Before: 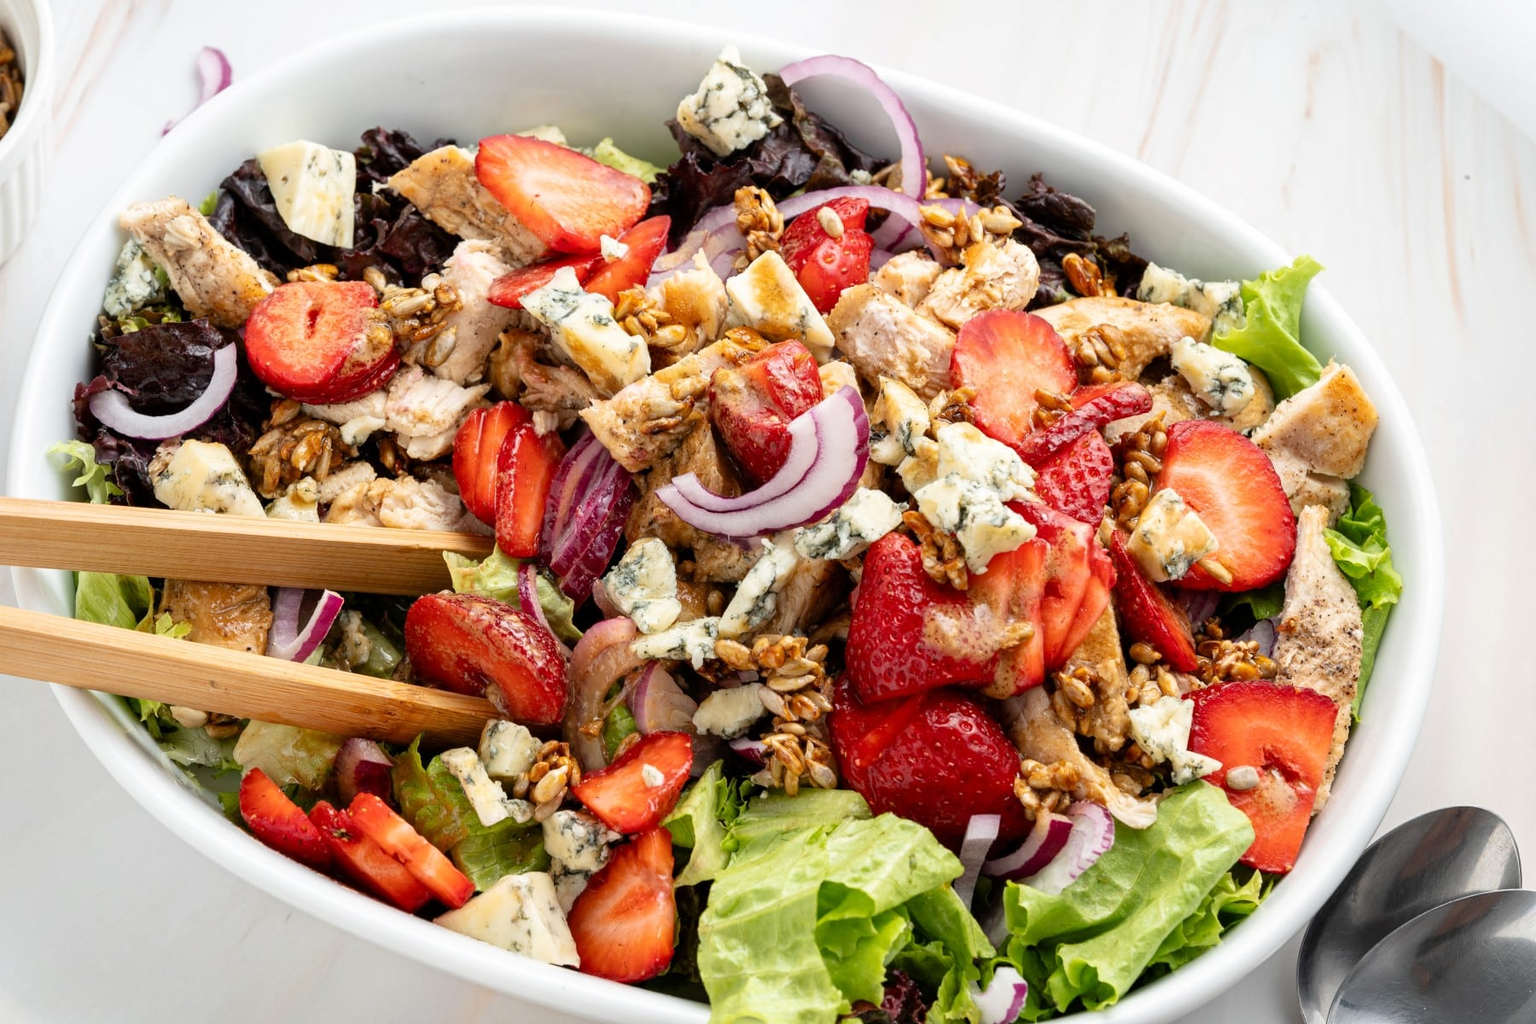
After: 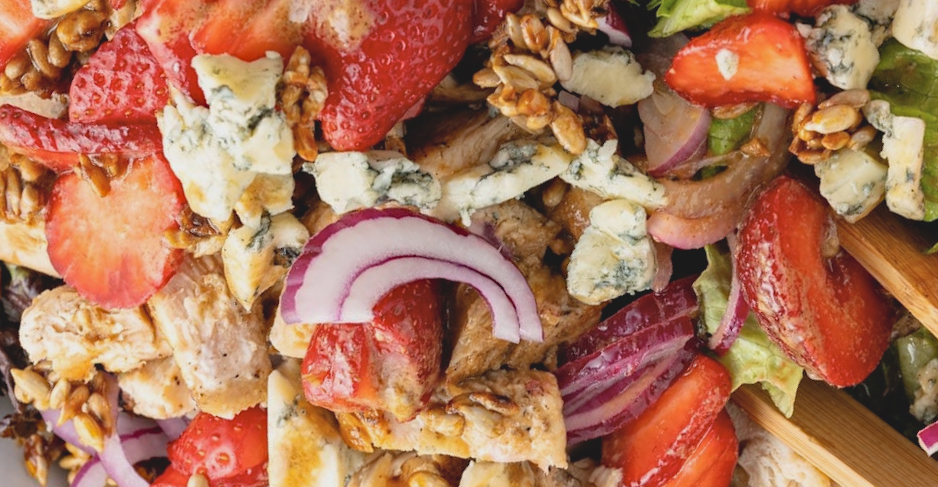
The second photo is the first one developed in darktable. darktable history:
crop and rotate: angle 146.96°, left 9.105%, top 15.658%, right 4.504%, bottom 17.091%
contrast brightness saturation: contrast -0.147, brightness 0.043, saturation -0.126
haze removal: compatibility mode true, adaptive false
